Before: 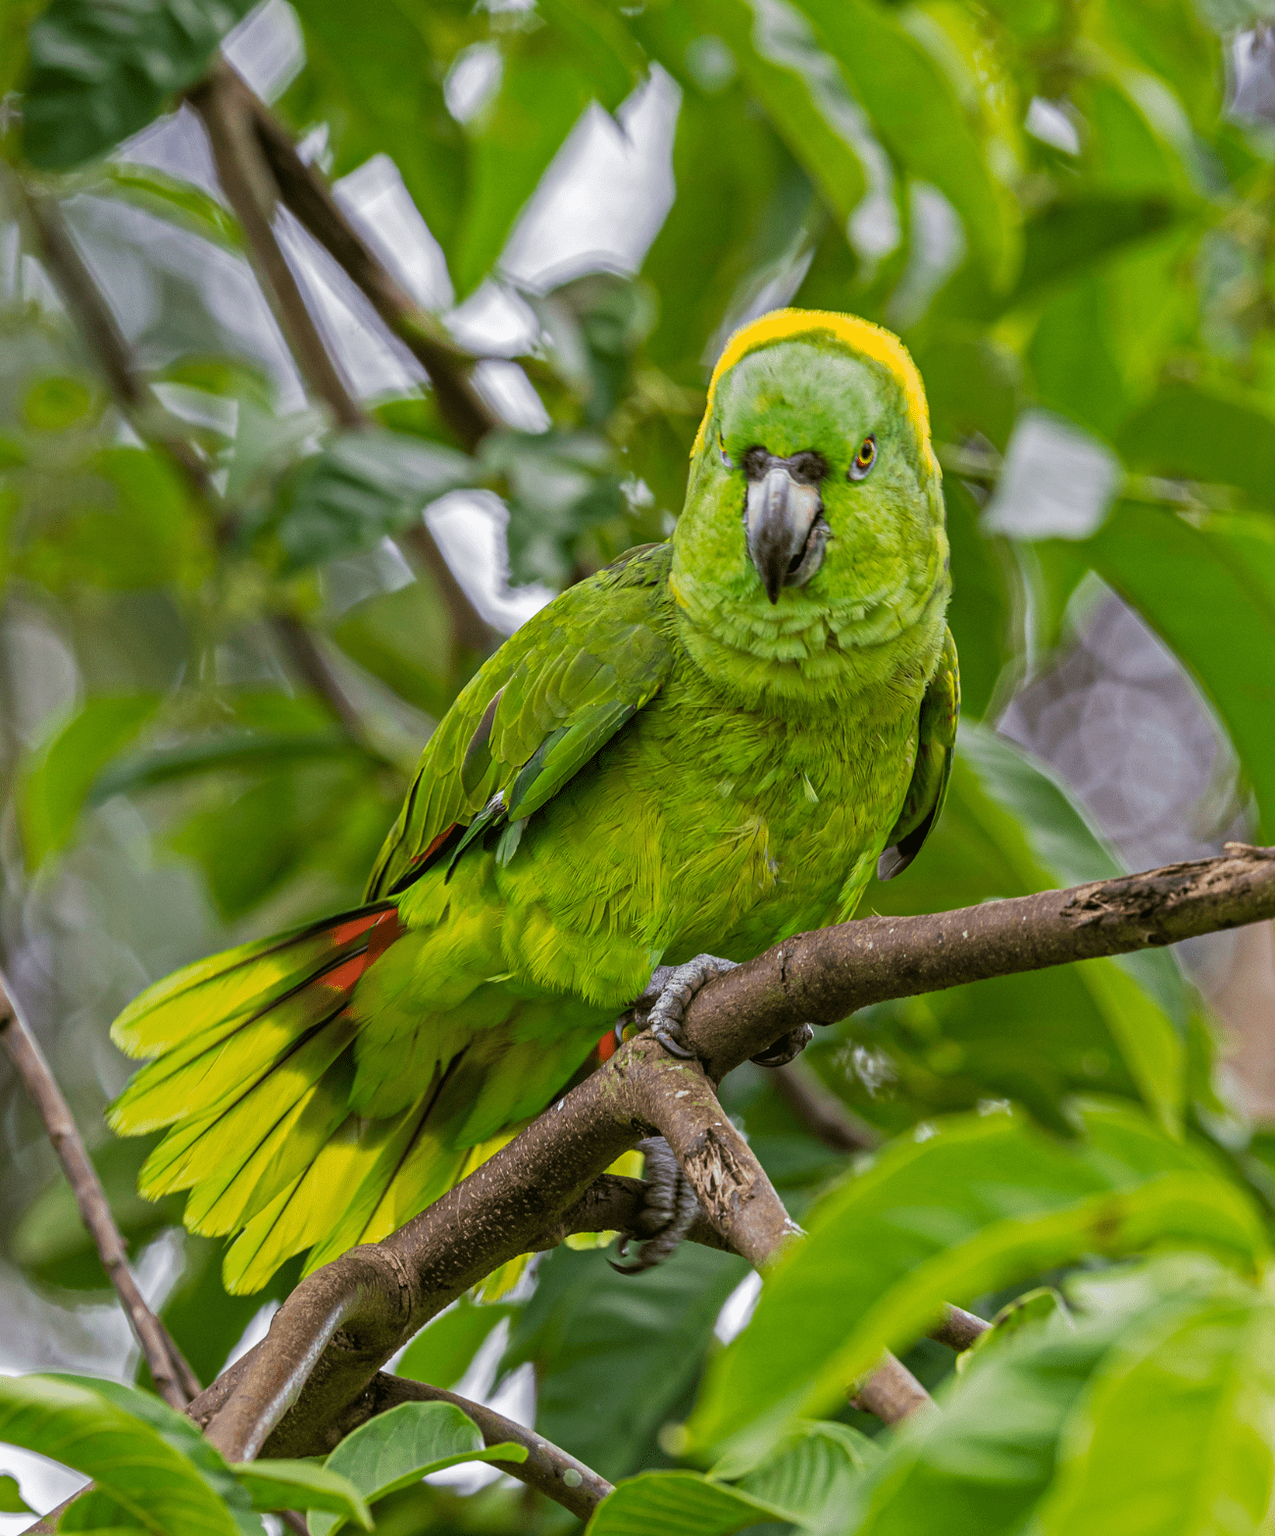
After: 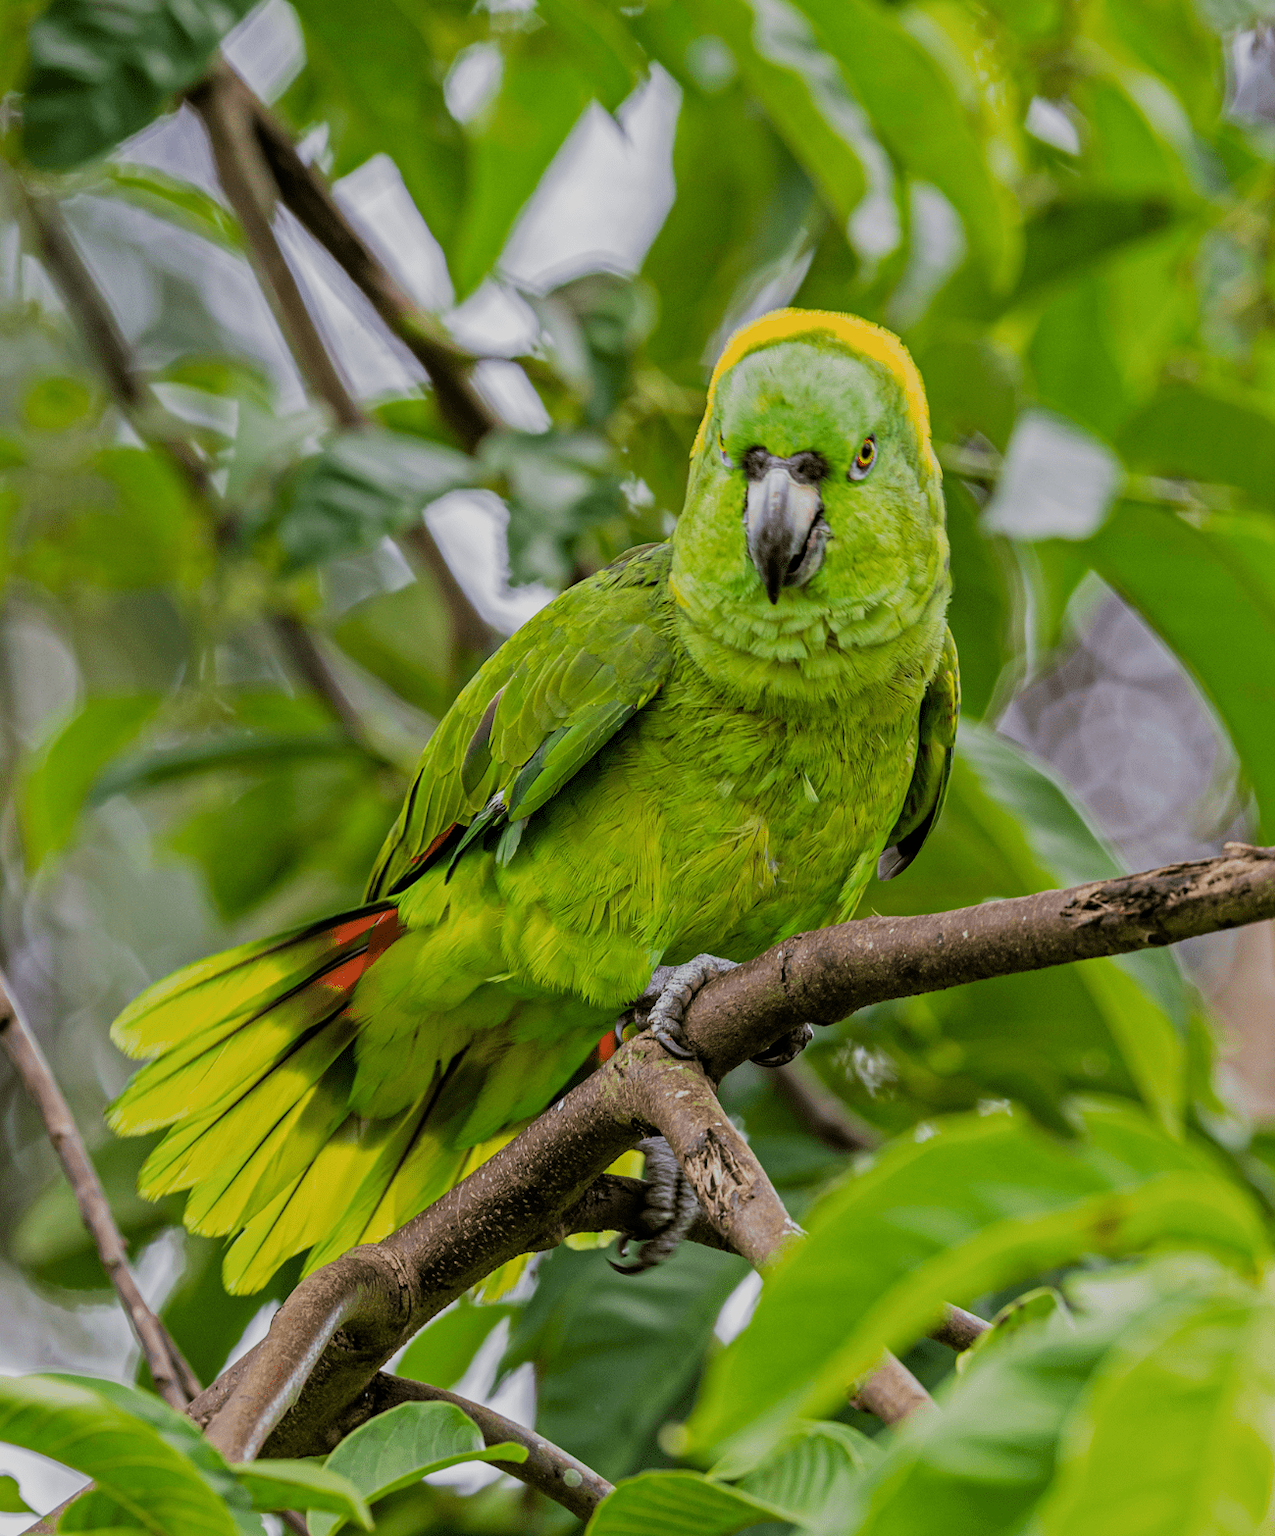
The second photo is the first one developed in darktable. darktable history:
exposure: exposure 0.131 EV, compensate highlight preservation false
filmic rgb: black relative exposure -7.65 EV, white relative exposure 4.56 EV, hardness 3.61
